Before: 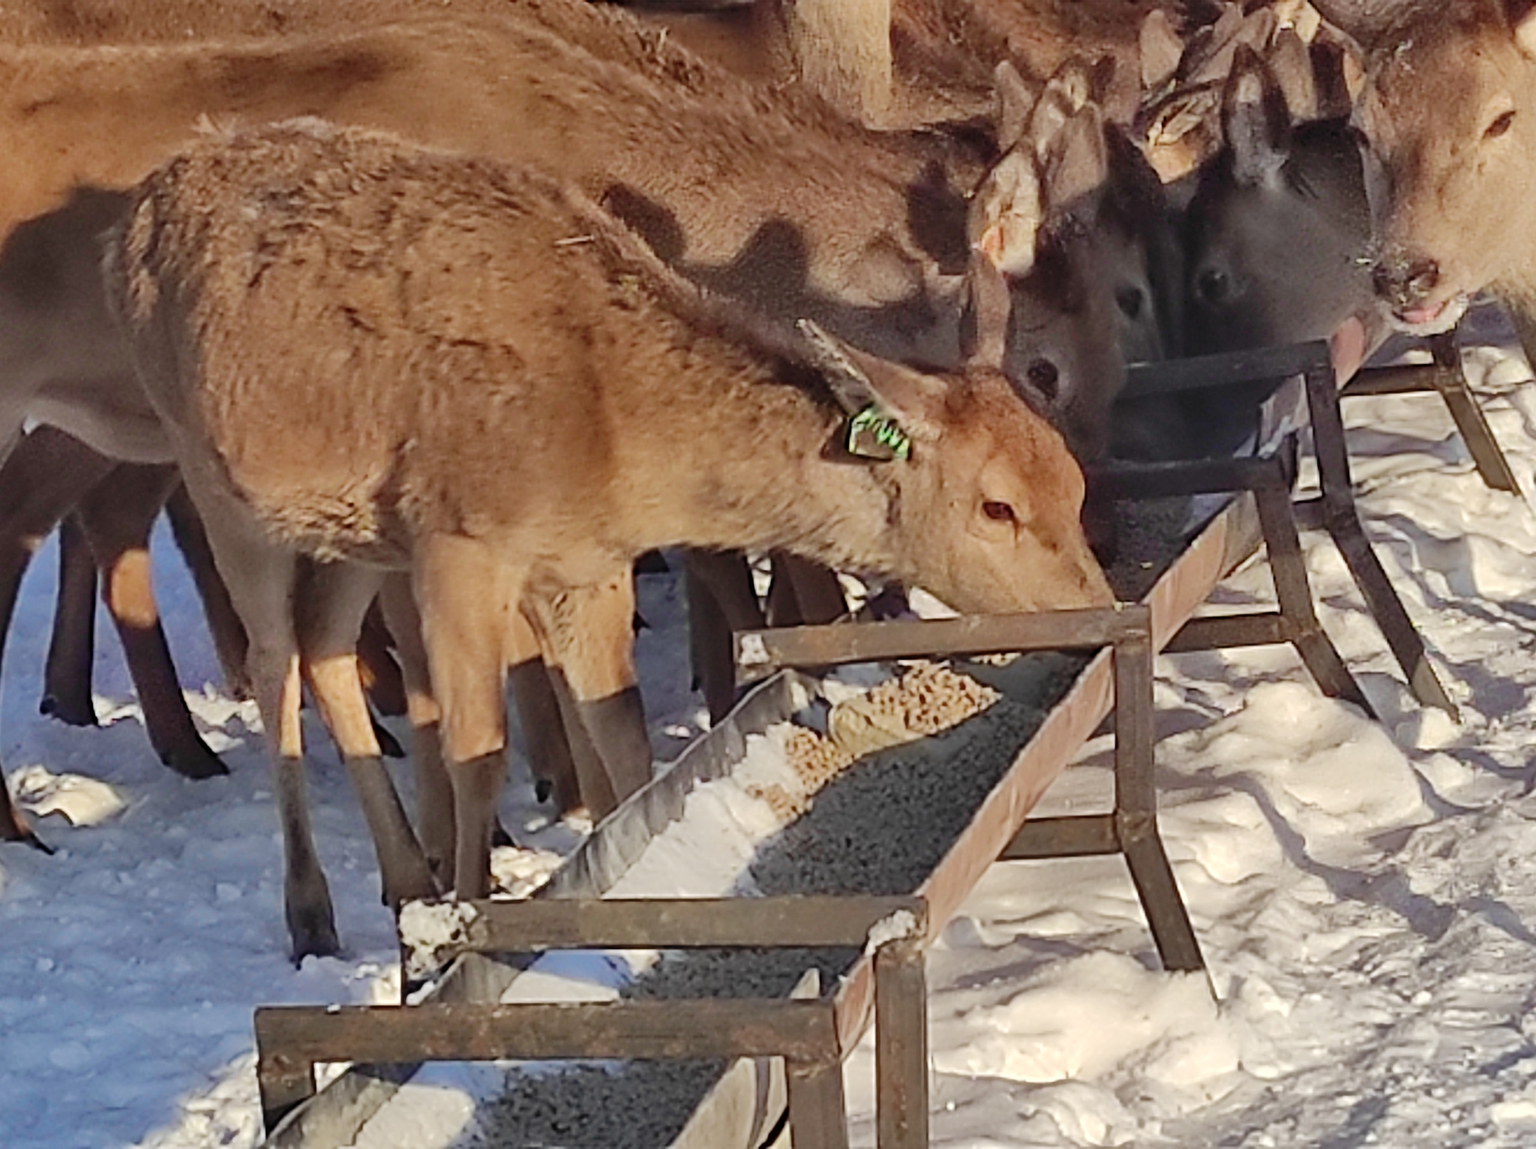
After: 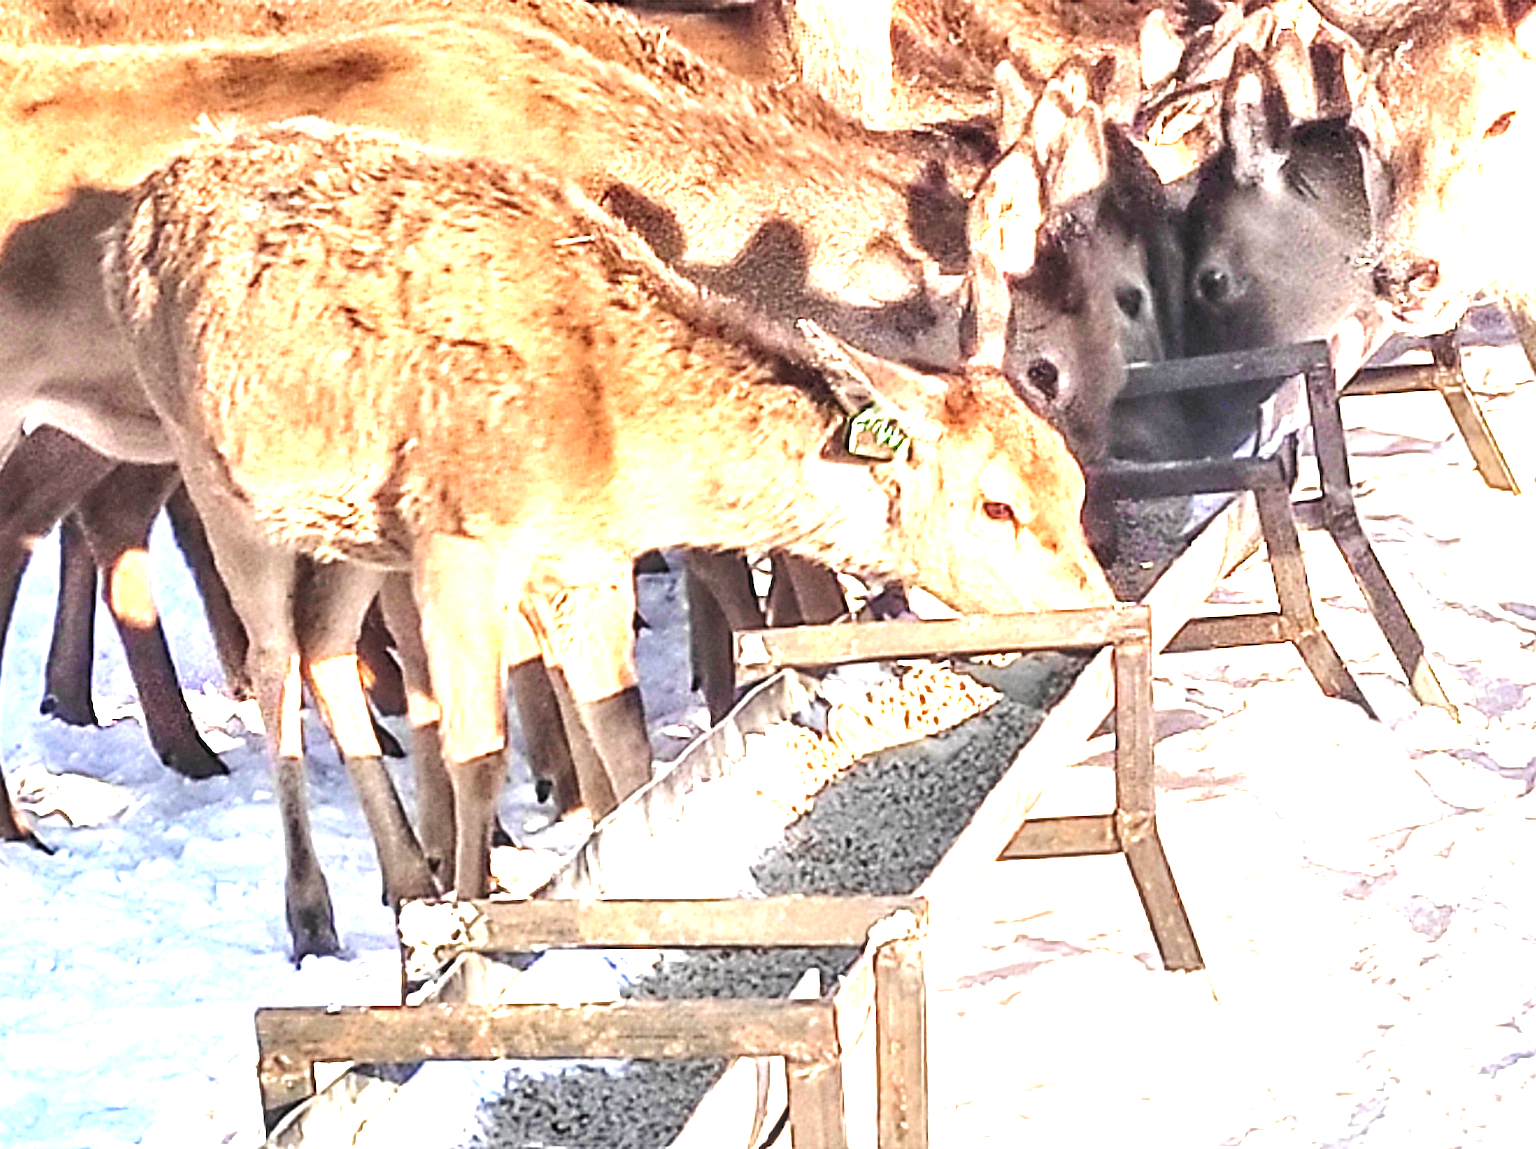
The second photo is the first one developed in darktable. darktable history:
local contrast: detail 150%
tone equalizer: -8 EV -0.413 EV, -7 EV -0.427 EV, -6 EV -0.318 EV, -5 EV -0.191 EV, -3 EV 0.235 EV, -2 EV 0.344 EV, -1 EV 0.39 EV, +0 EV 0.392 EV, edges refinement/feathering 500, mask exposure compensation -1.57 EV, preserve details no
exposure: exposure 1.995 EV, compensate exposure bias true, compensate highlight preservation false
